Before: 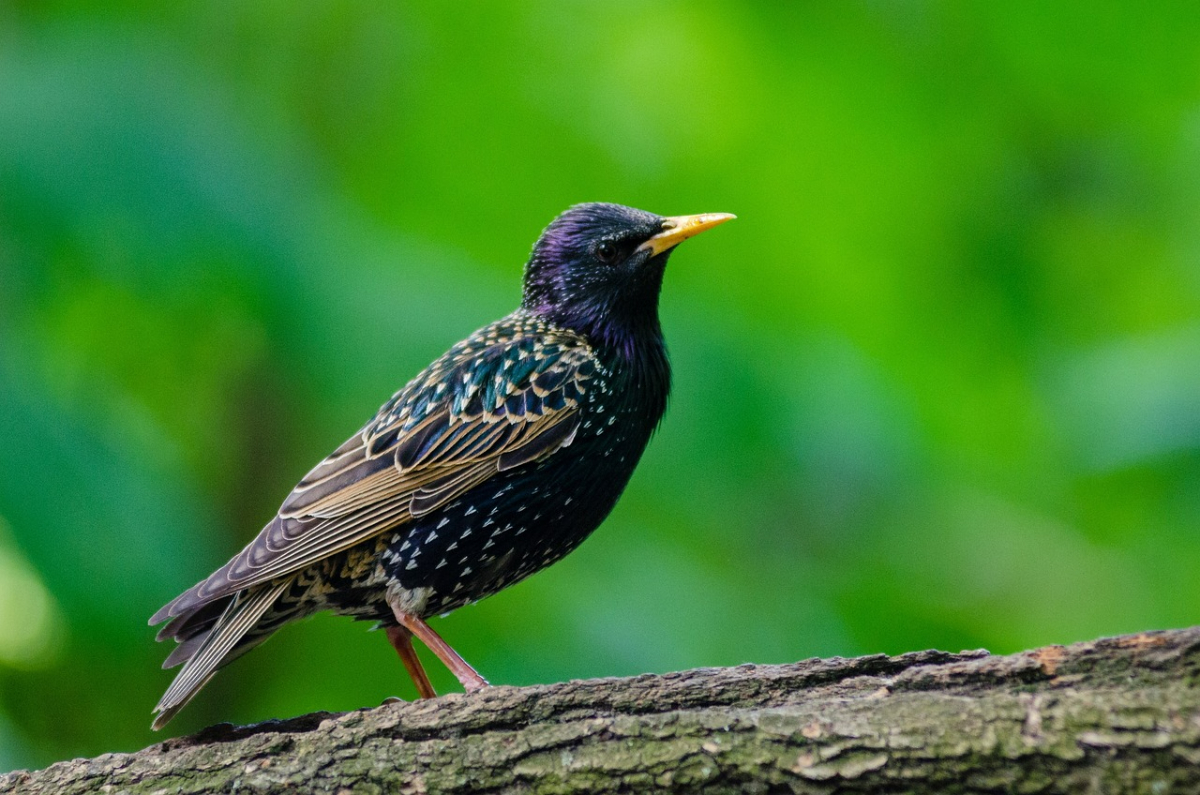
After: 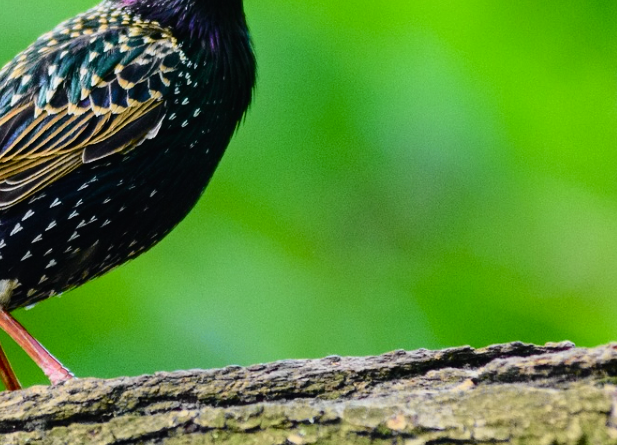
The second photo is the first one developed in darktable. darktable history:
tone curve: curves: ch0 [(0, 0.012) (0.037, 0.03) (0.123, 0.092) (0.19, 0.157) (0.269, 0.27) (0.48, 0.57) (0.595, 0.695) (0.718, 0.823) (0.855, 0.913) (1, 0.982)]; ch1 [(0, 0) (0.243, 0.245) (0.422, 0.415) (0.493, 0.495) (0.508, 0.506) (0.536, 0.542) (0.569, 0.611) (0.611, 0.662) (0.769, 0.807) (1, 1)]; ch2 [(0, 0) (0.249, 0.216) (0.349, 0.321) (0.424, 0.442) (0.476, 0.483) (0.498, 0.499) (0.517, 0.519) (0.532, 0.56) (0.569, 0.624) (0.614, 0.667) (0.706, 0.757) (0.808, 0.809) (0.991, 0.968)], color space Lab, independent channels, preserve colors none
crop: left 34.599%, top 38.809%, right 13.909%, bottom 5.142%
